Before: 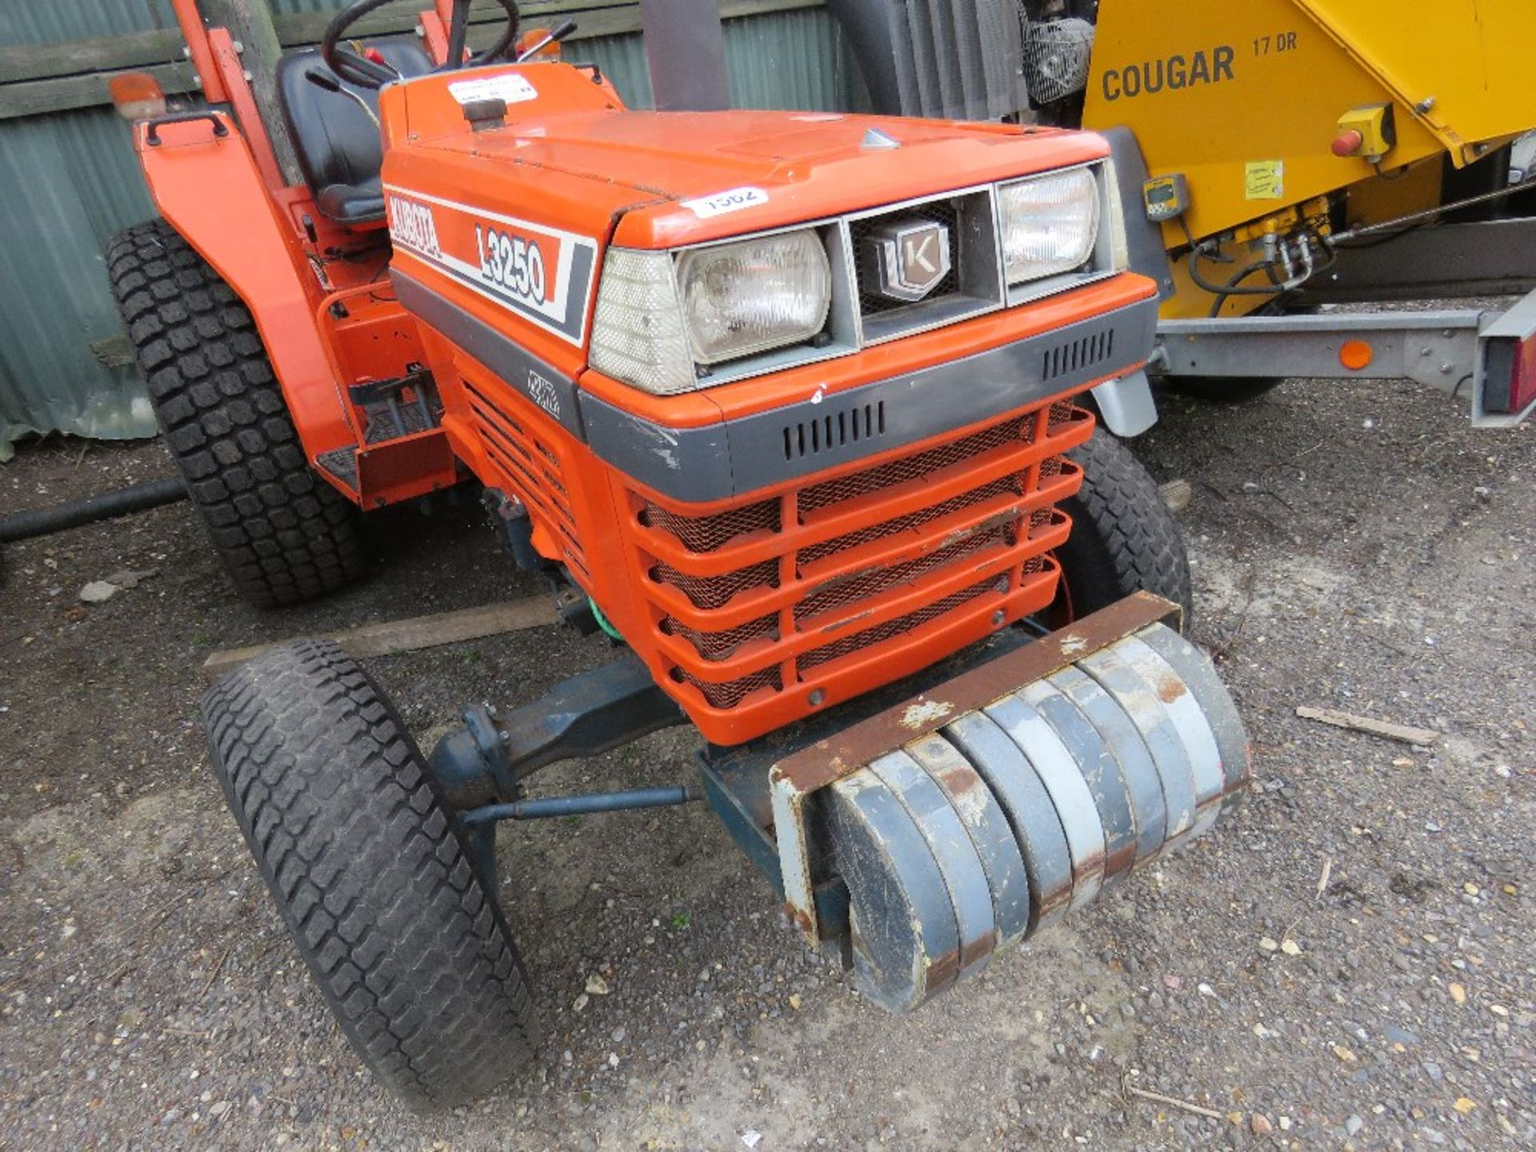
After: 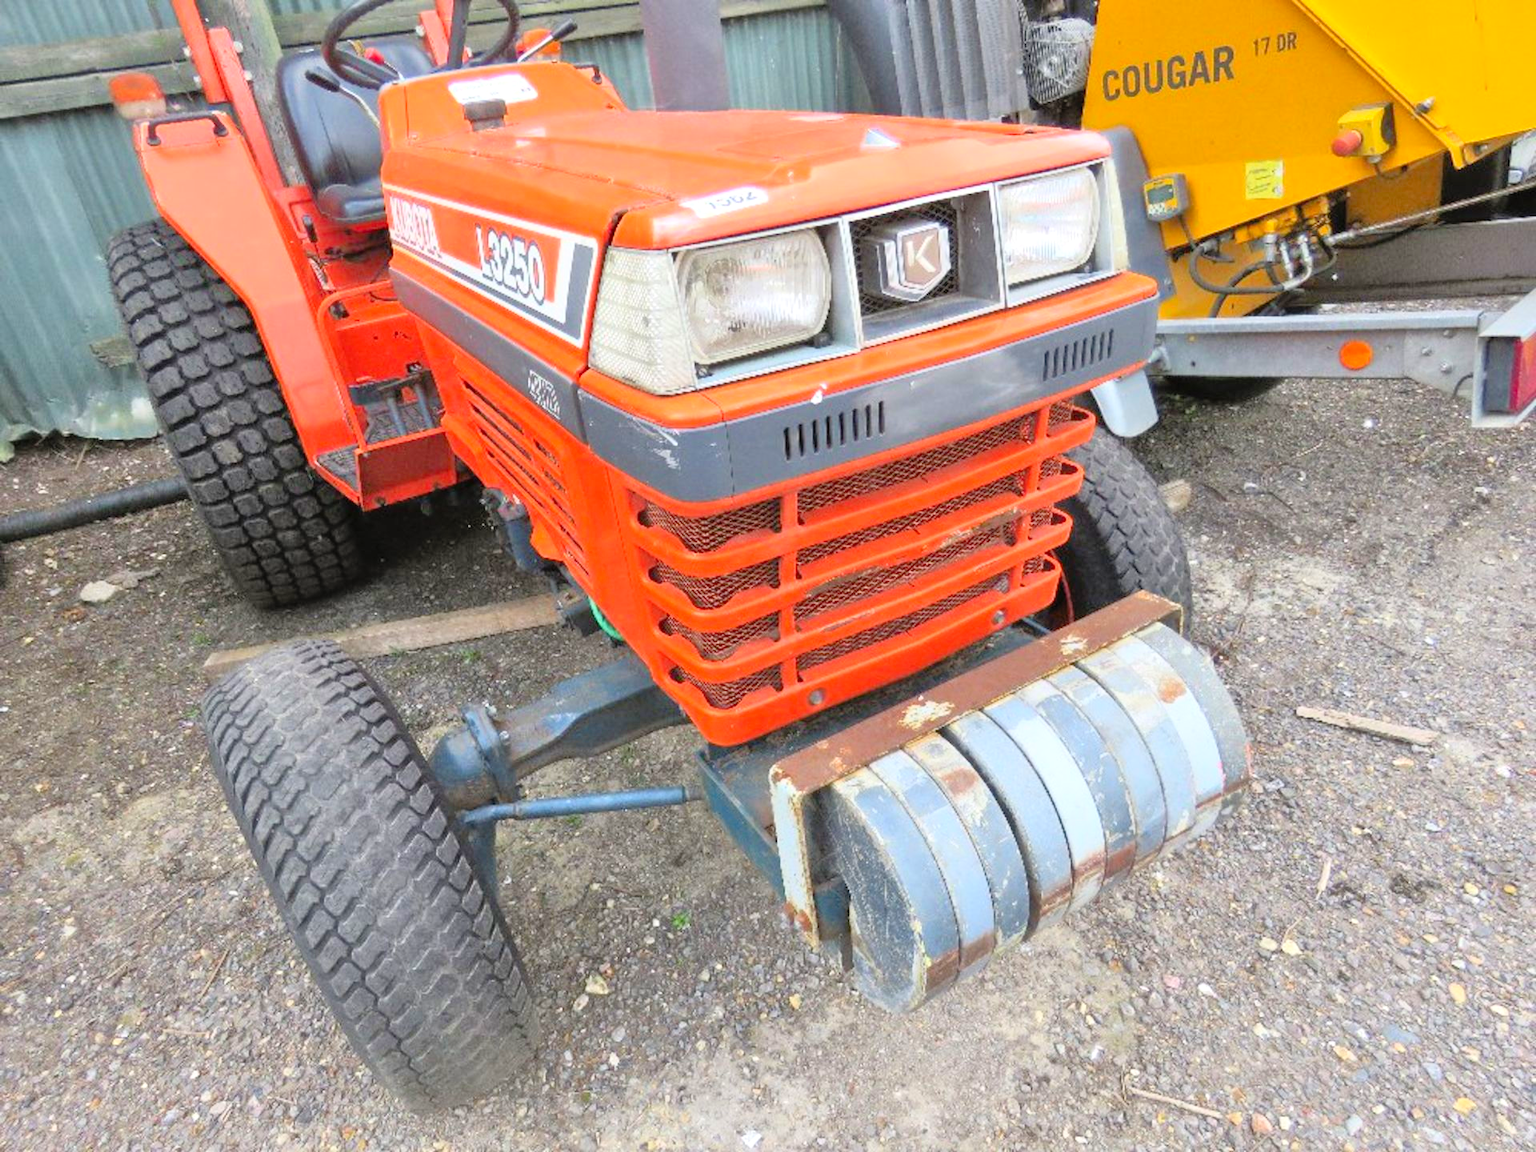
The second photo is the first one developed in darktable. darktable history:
tone equalizer: -7 EV 0.154 EV, -6 EV 0.635 EV, -5 EV 1.15 EV, -4 EV 1.36 EV, -3 EV 1.12 EV, -2 EV 0.6 EV, -1 EV 0.165 EV
contrast brightness saturation: contrast 0.195, brightness 0.168, saturation 0.226
exposure: exposure 0.128 EV, compensate highlight preservation false
